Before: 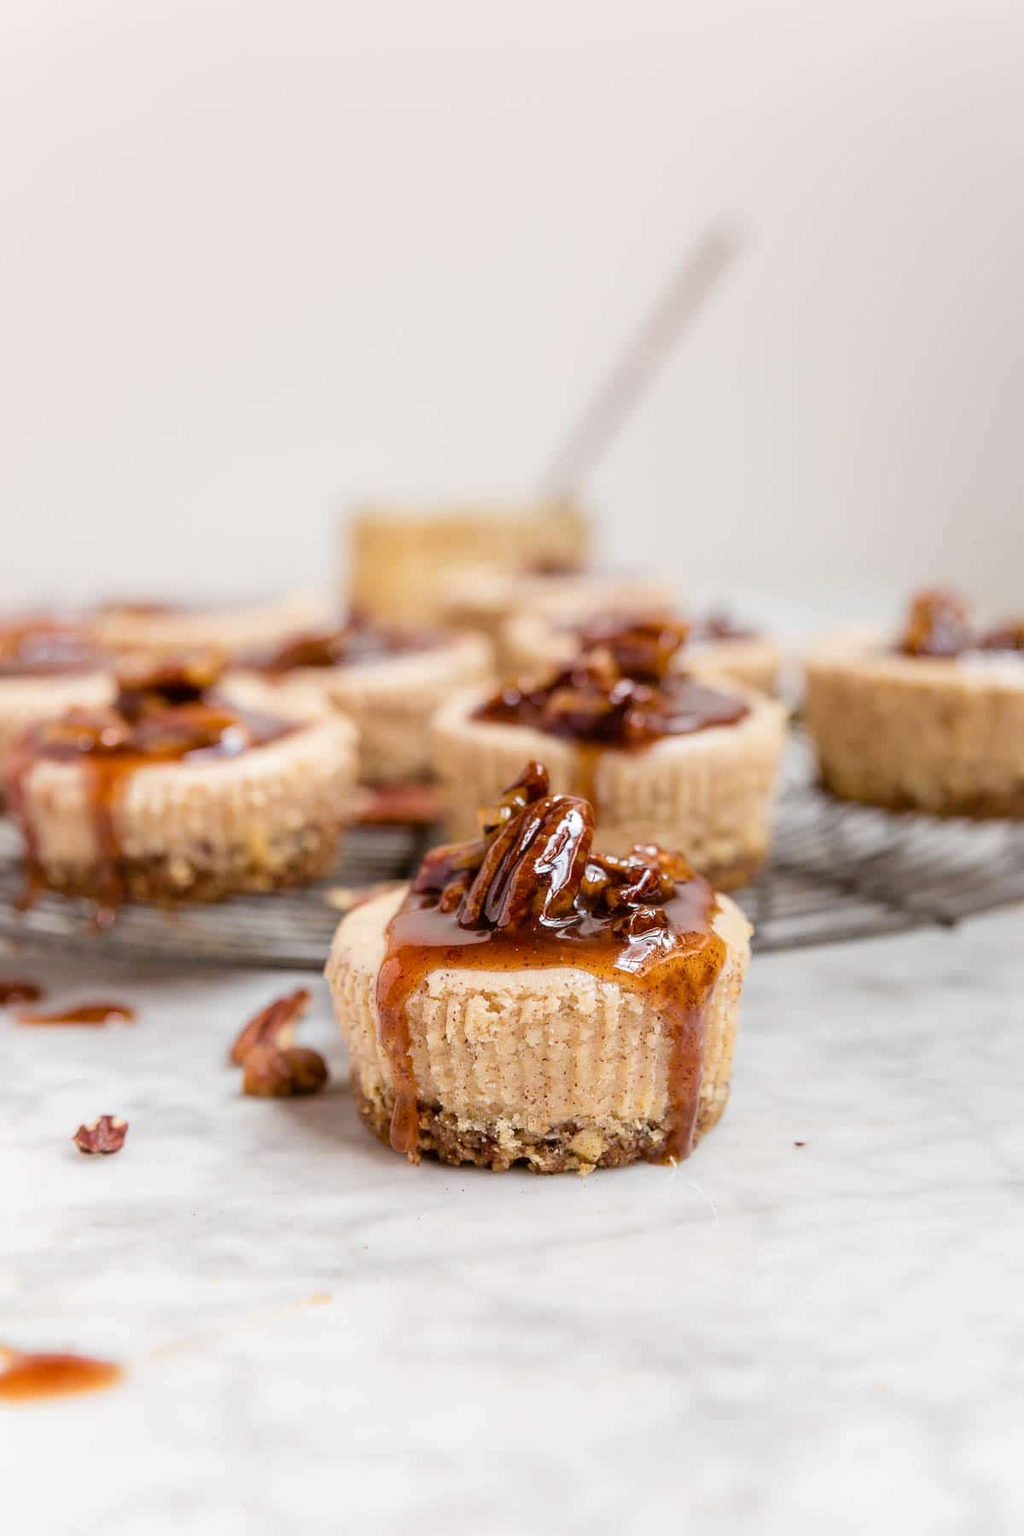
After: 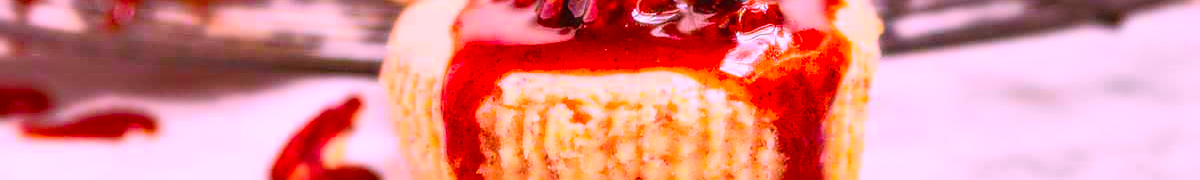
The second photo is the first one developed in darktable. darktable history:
local contrast: detail 130%
contrast brightness saturation: contrast -0.19, saturation 0.19
color correction: highlights a* 19.5, highlights b* -11.53, saturation 1.69
crop and rotate: top 59.084%, bottom 30.916%
shadows and highlights: shadows 80.73, white point adjustment -9.07, highlights -61.46, soften with gaussian
sharpen: on, module defaults
exposure: exposure 0.574 EV, compensate highlight preservation false
bloom: size 0%, threshold 54.82%, strength 8.31%
